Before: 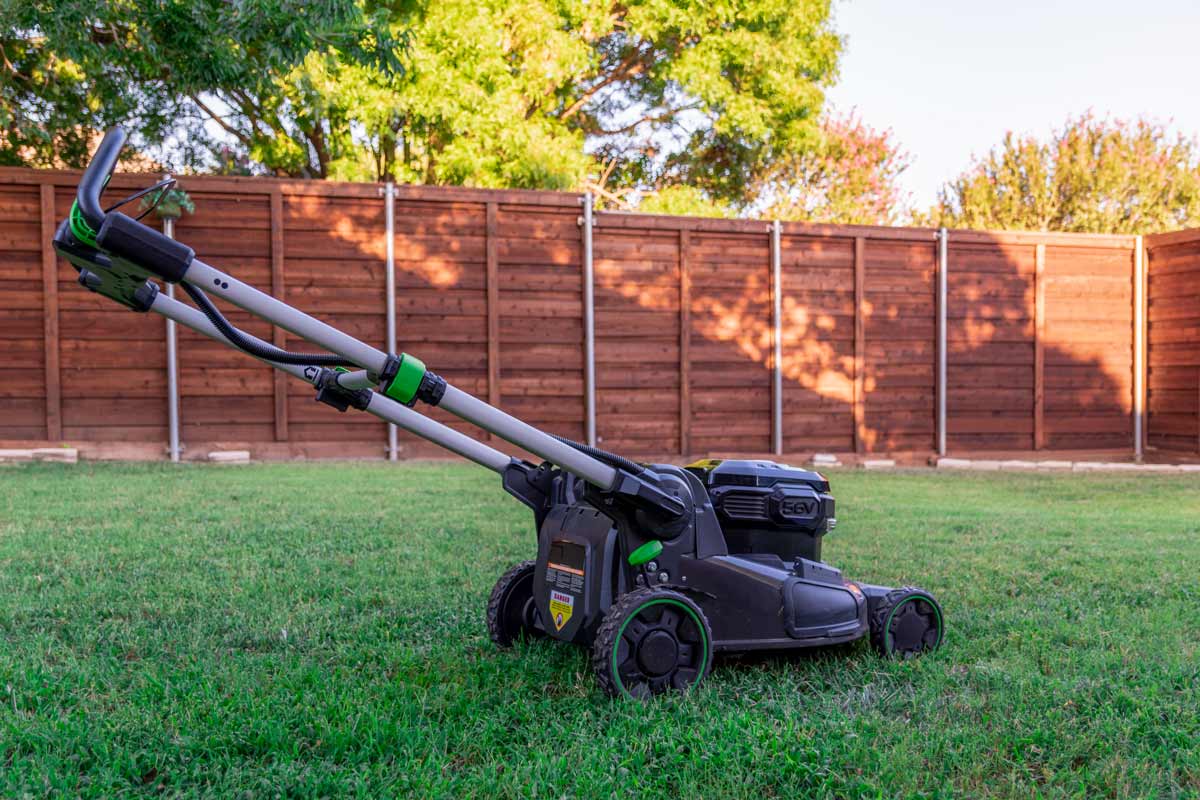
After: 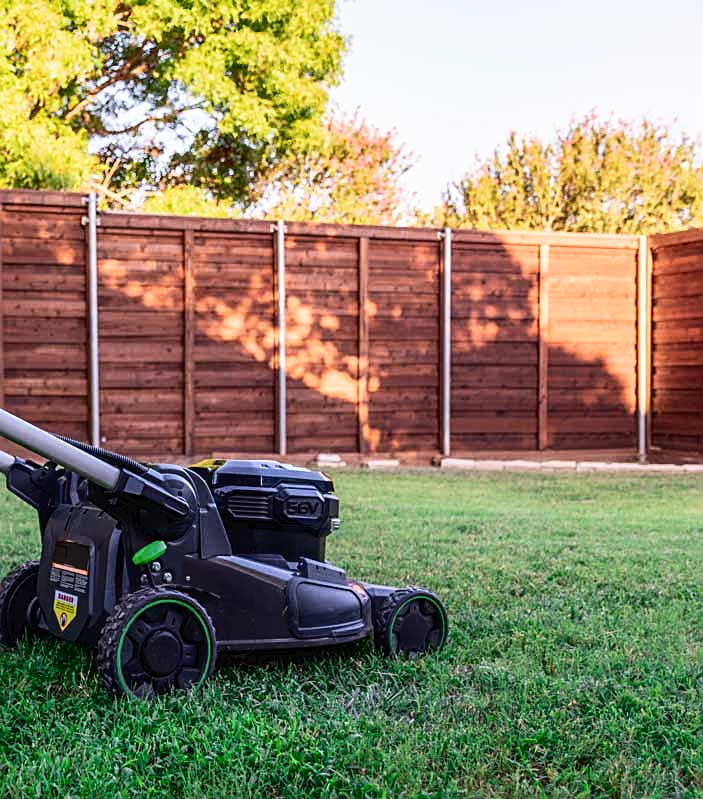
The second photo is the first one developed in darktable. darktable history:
crop: left 41.393%
sharpen: on, module defaults
shadows and highlights: shadows 36.81, highlights -27.34, soften with gaussian
tone curve: curves: ch0 [(0, 0) (0.003, 0.025) (0.011, 0.025) (0.025, 0.025) (0.044, 0.026) (0.069, 0.033) (0.1, 0.053) (0.136, 0.078) (0.177, 0.108) (0.224, 0.153) (0.277, 0.213) (0.335, 0.286) (0.399, 0.372) (0.468, 0.467) (0.543, 0.565) (0.623, 0.675) (0.709, 0.775) (0.801, 0.863) (0.898, 0.936) (1, 1)], color space Lab, independent channels, preserve colors none
